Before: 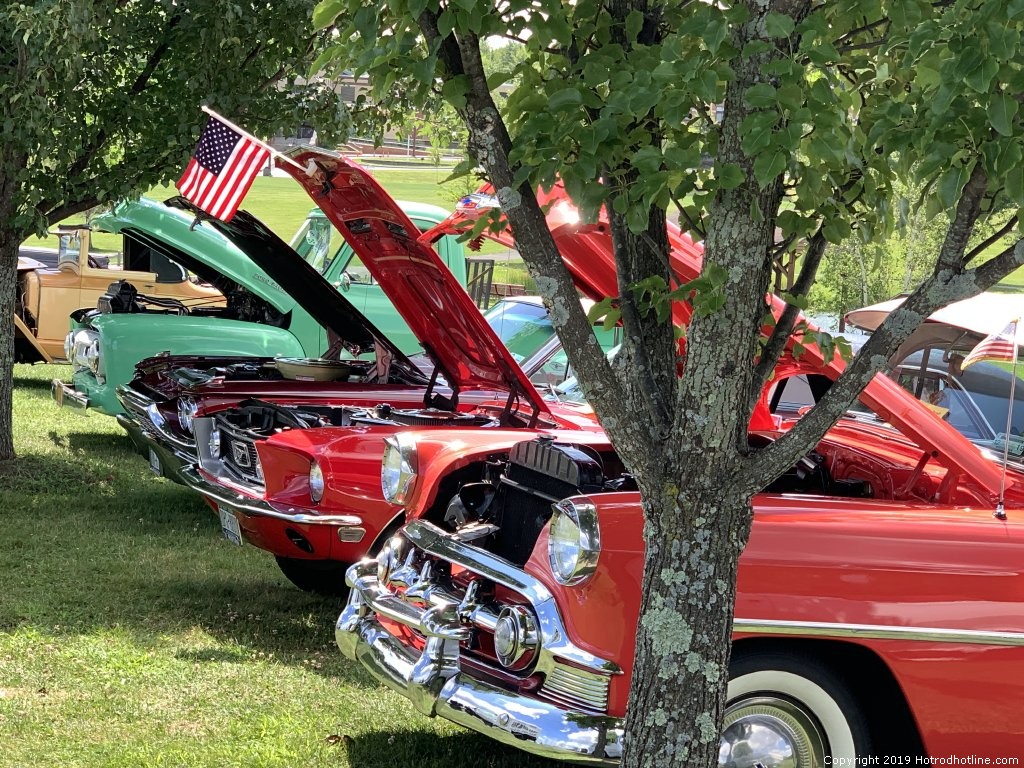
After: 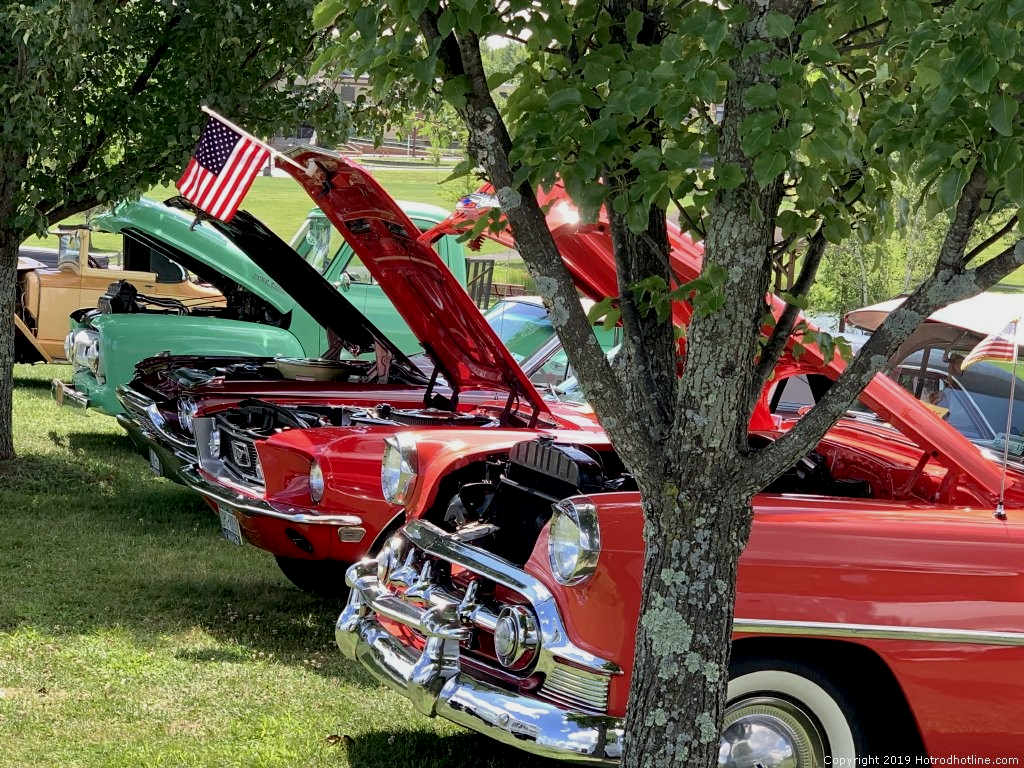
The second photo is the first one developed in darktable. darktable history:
exposure: black level correction 0.006, exposure -0.221 EV, compensate exposure bias true, compensate highlight preservation false
